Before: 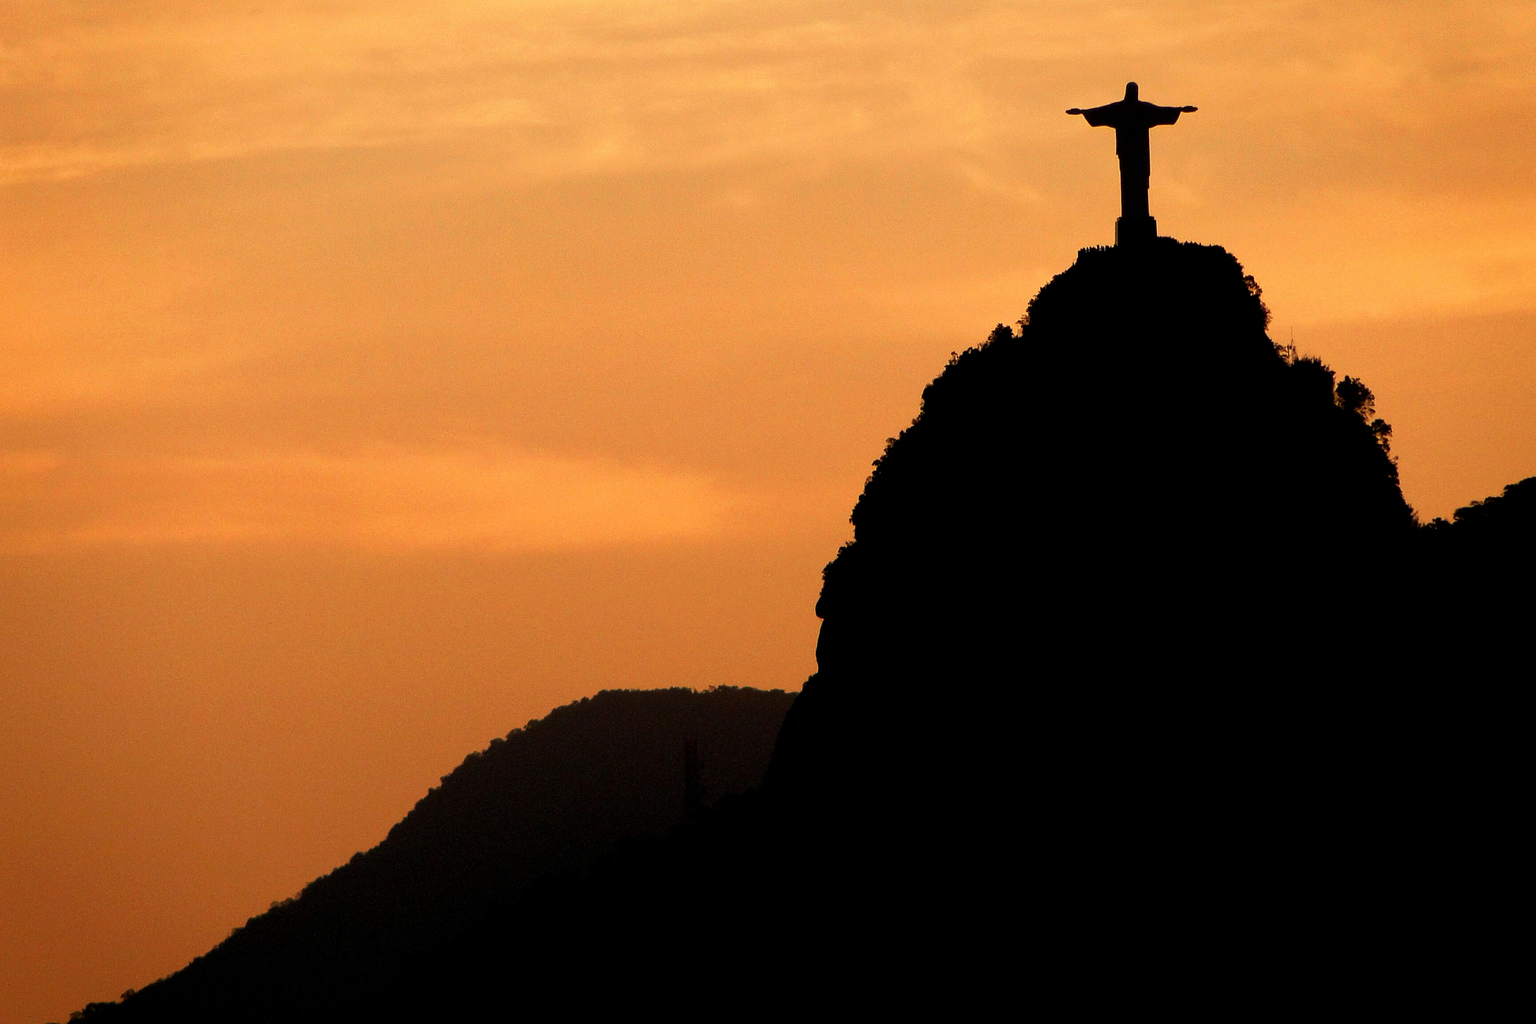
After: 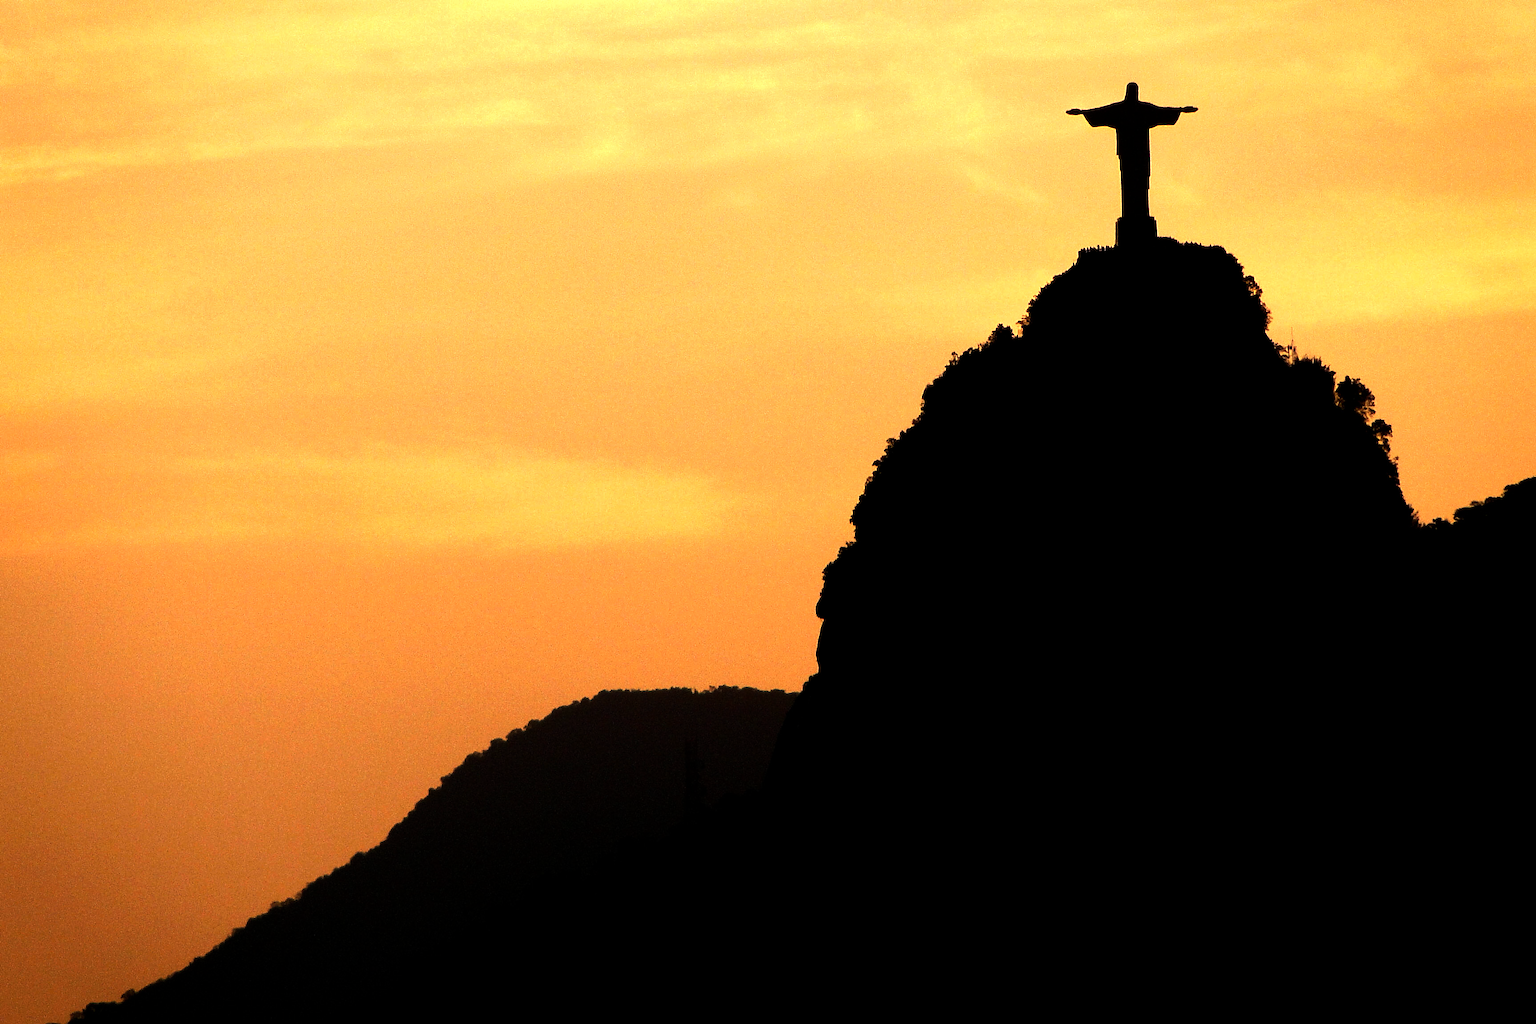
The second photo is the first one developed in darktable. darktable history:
color correction: highlights b* 3
tone equalizer: -8 EV -1.08 EV, -7 EV -1.01 EV, -6 EV -0.867 EV, -5 EV -0.578 EV, -3 EV 0.578 EV, -2 EV 0.867 EV, -1 EV 1.01 EV, +0 EV 1.08 EV, edges refinement/feathering 500, mask exposure compensation -1.57 EV, preserve details no
